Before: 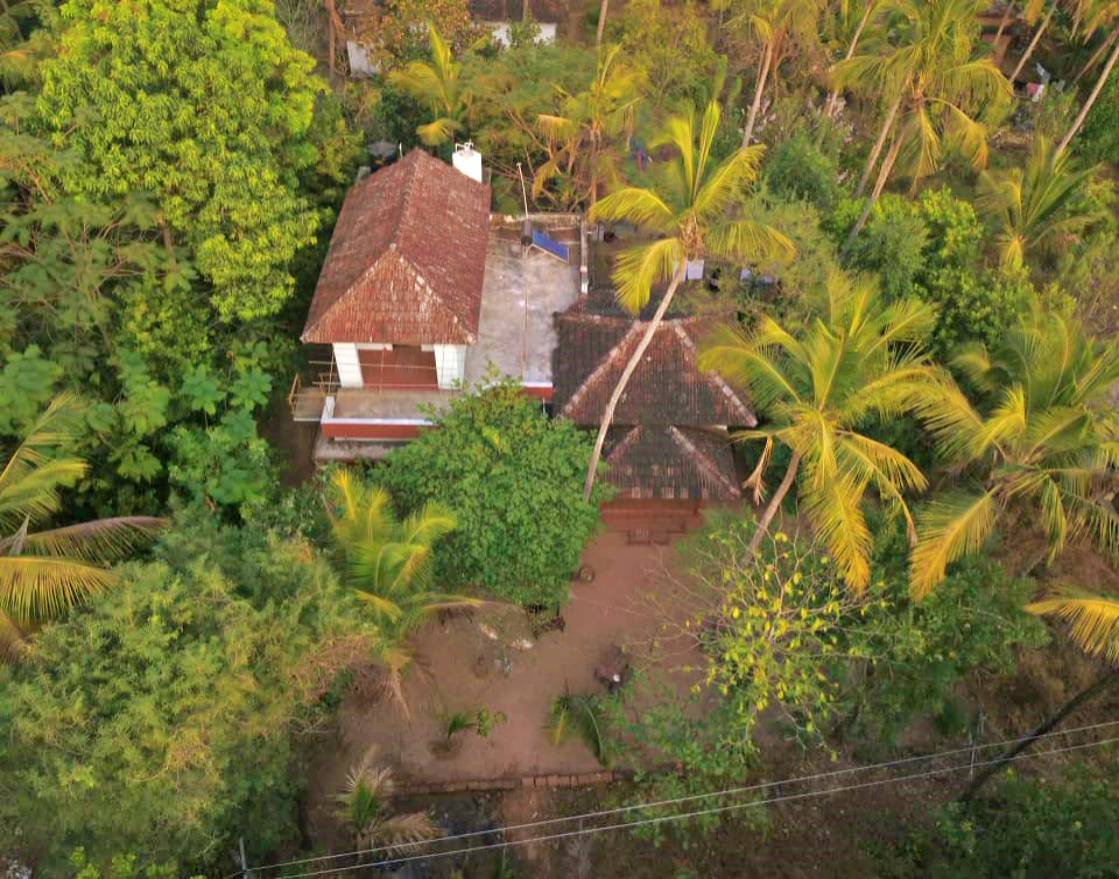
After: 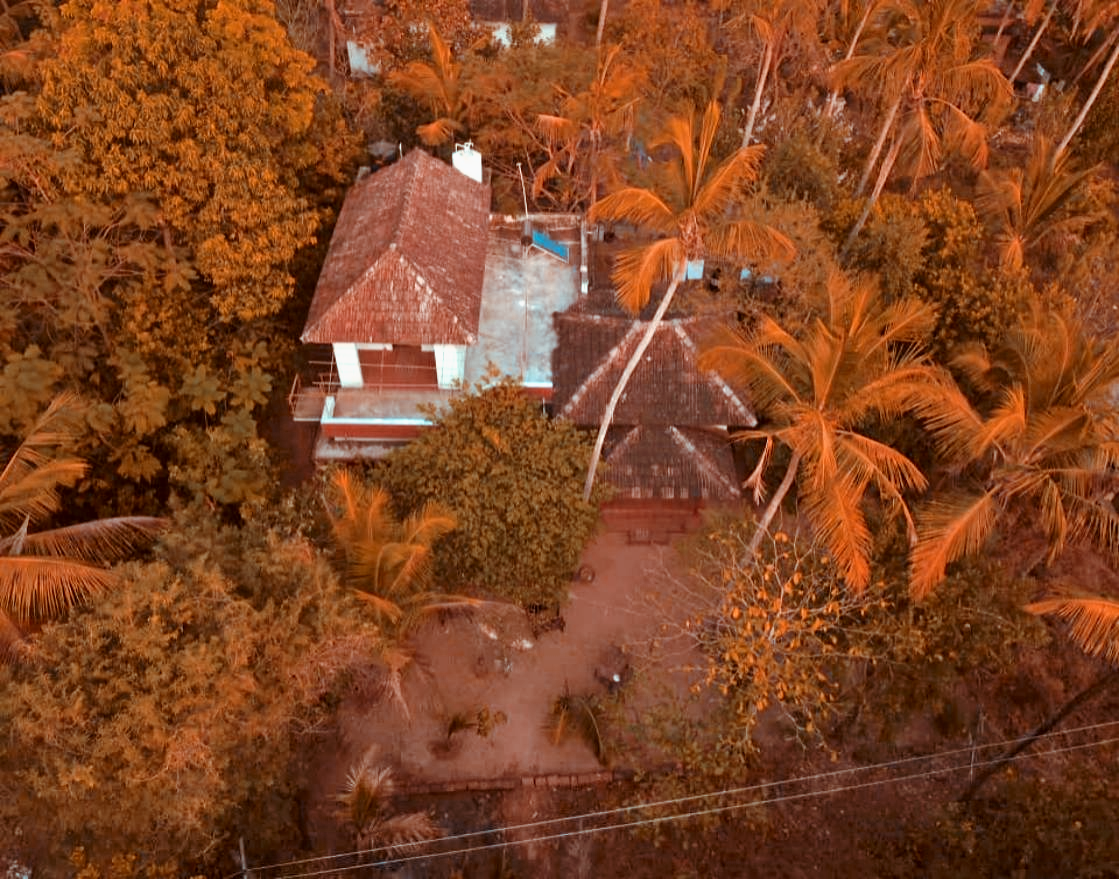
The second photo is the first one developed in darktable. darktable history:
color look up table: target L [88.49, 79.26, 51.05, 49.45, 36.75, 29.3, 198.45, 94.07, 90.31, 61.87, 58.48, 80.62, 58.1, 54.33, 65.05, 67, 49.98, 51.67, 61.17, 52.15, 40.13, 30.87, 86.01, 80.38, 80.6, 74.87, 62.99, 62.47, 64.13, 68.32, 47.29, 53.52, 29.02, 31.21, 42.72, 20.32, 17.75, 13.89, 11.03, 81.61, 81.69, 81.43, 81.51, 81.03, 81.98, 68.23, 70.05, 59.27, 53.12], target a [-10.64, -12, 25.37, -5.419, 5.263, 16.55, 0, -0.001, -11.44, 46.72, 45.97, -7.932, 53.97, 50.91, 13.31, -7.727, 54.36, 47.67, 24.18, 40.83, 46.53, 26.56, -10.65, -11.29, -11.16, -10.95, -19.77, 13.6, -10.75, -24.87, 5.751, -14.64, 10.41, 11.44, -1.246, 12.18, 12.78, 10.46, 10.25, -12.41, -18.03, -14.23, -14.15, -15.87, -16.8, -30.42, -32.38, -25.64, -20.71], target b [-0.969, -3.298, 46.72, 20.58, 28.07, 28.29, 0.001, 0.004, -0.523, 63.07, 61.06, -2.597, 57.26, 59.5, 10.59, -3.621, 57.43, 36.17, 3.747, 27.2, 40.19, 25.25, -1.749, -3.17, -3.144, -4.411, -22.86, -6.799, -24.37, -37.23, 3.764, -38, 6.459, -5.315, -34.59, 8.562, 7.814, 5.878, 6.761, -3.591, -6.223, -4.572, -4.558, -4.998, -7.13, -9.422, -26.01, -26.85, -21.44], num patches 49
tone curve: curves: ch0 [(0, 0) (0.003, 0.002) (0.011, 0.01) (0.025, 0.022) (0.044, 0.039) (0.069, 0.061) (0.1, 0.088) (0.136, 0.126) (0.177, 0.167) (0.224, 0.211) (0.277, 0.27) (0.335, 0.335) (0.399, 0.407) (0.468, 0.485) (0.543, 0.569) (0.623, 0.659) (0.709, 0.756) (0.801, 0.851) (0.898, 0.961) (1, 1)], preserve colors none
